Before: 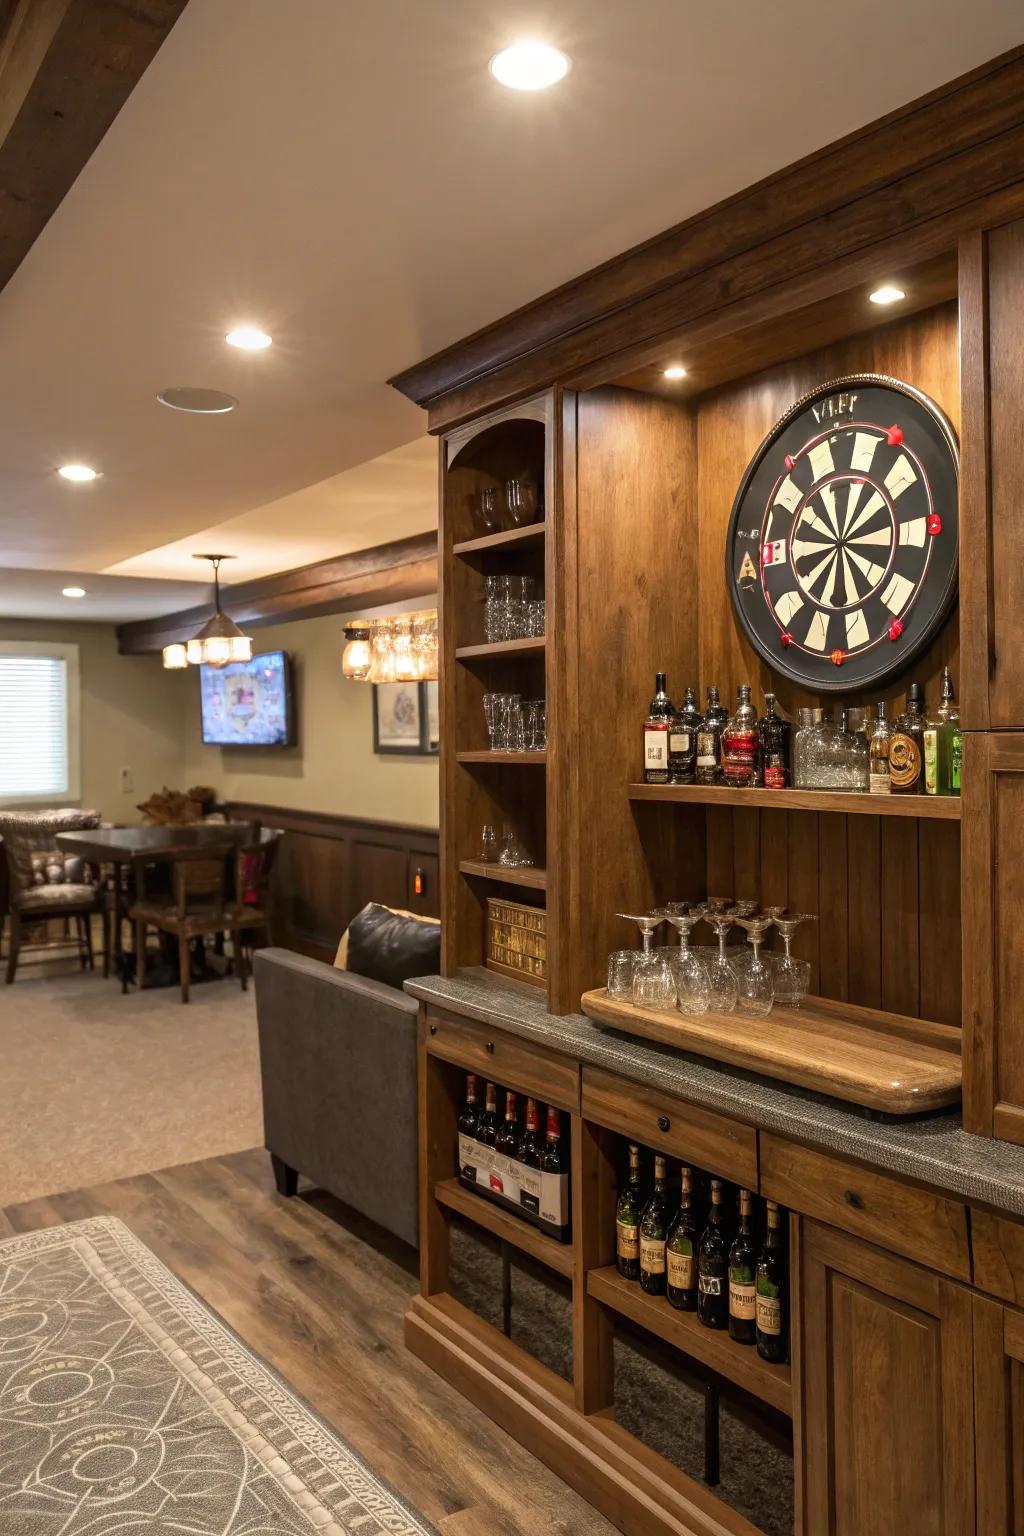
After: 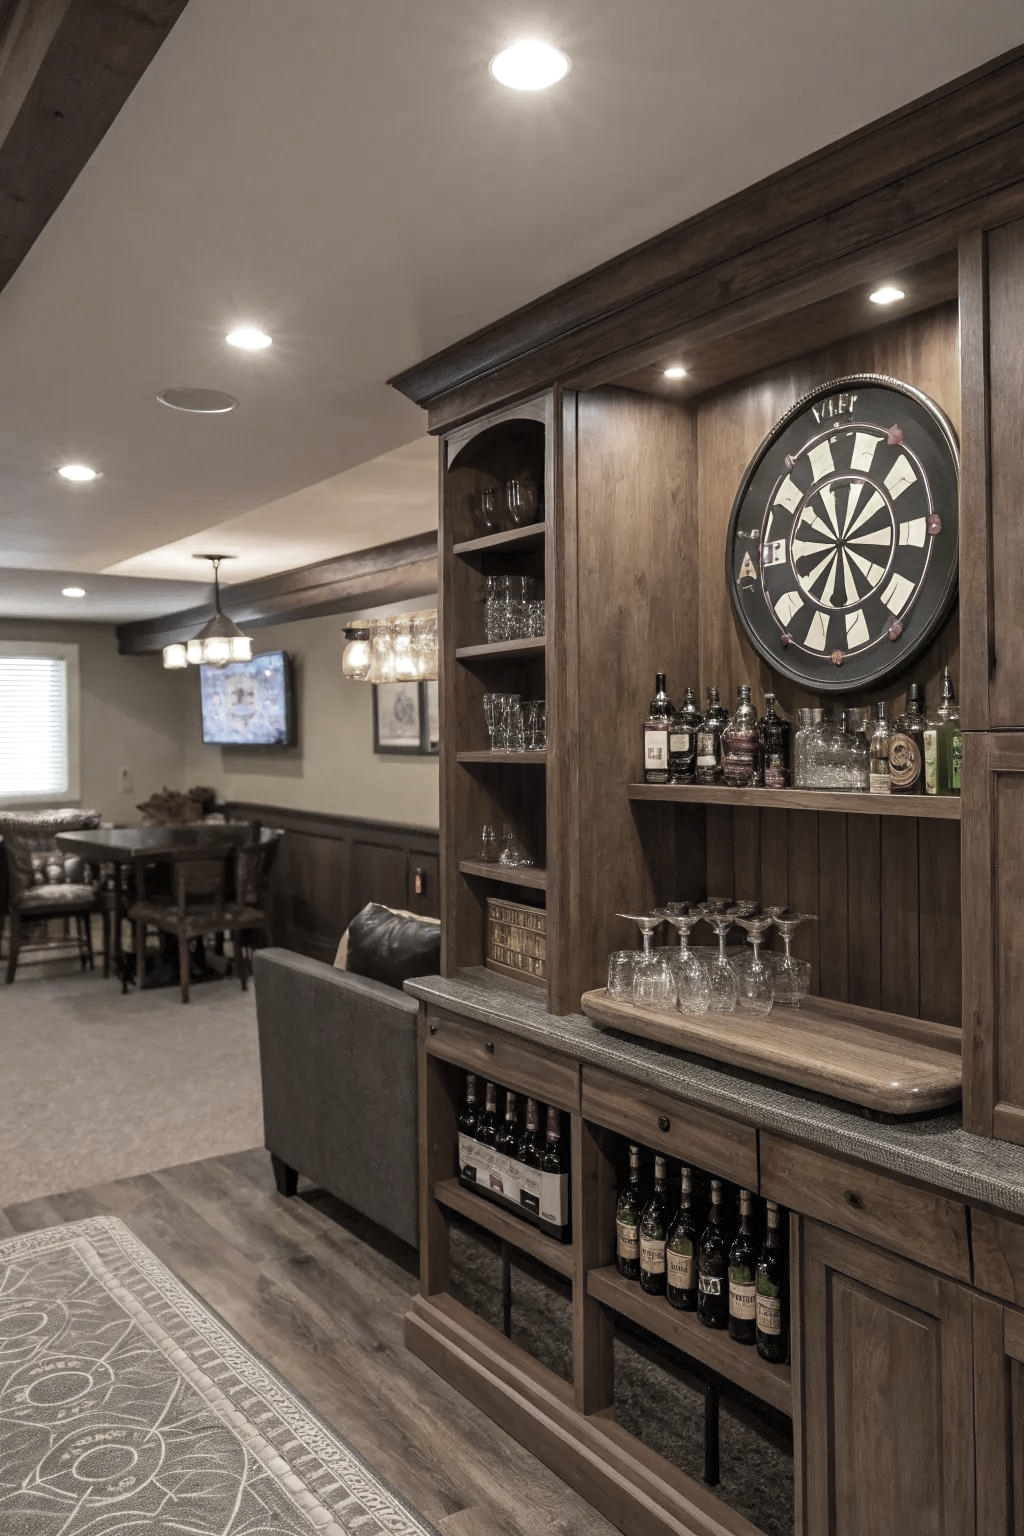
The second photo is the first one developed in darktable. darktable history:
color zones: curves: ch0 [(0, 0.487) (0.241, 0.395) (0.434, 0.373) (0.658, 0.412) (0.838, 0.487)]; ch1 [(0, 0) (0.053, 0.053) (0.211, 0.202) (0.579, 0.259) (0.781, 0.241)]
shadows and highlights: radius 168.98, shadows 27.16, white point adjustment 3.19, highlights -68.07, soften with gaussian
